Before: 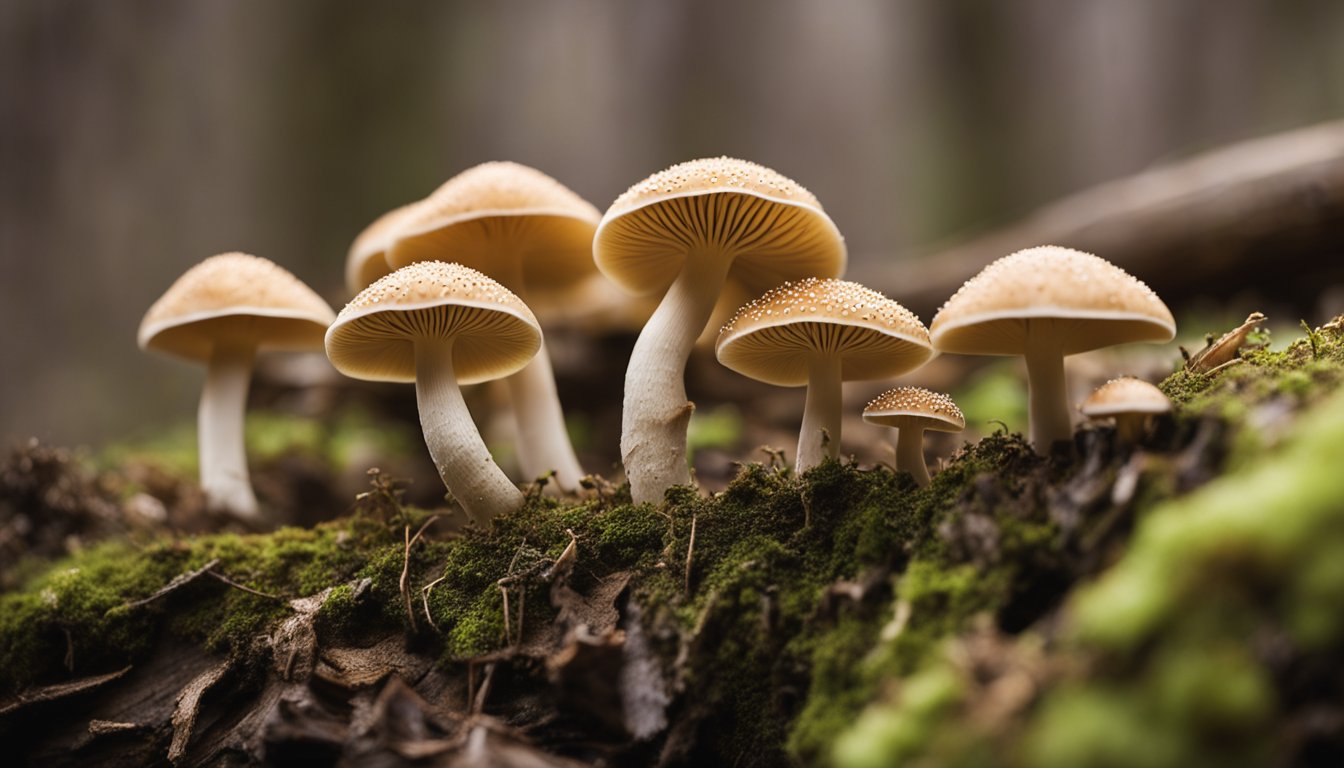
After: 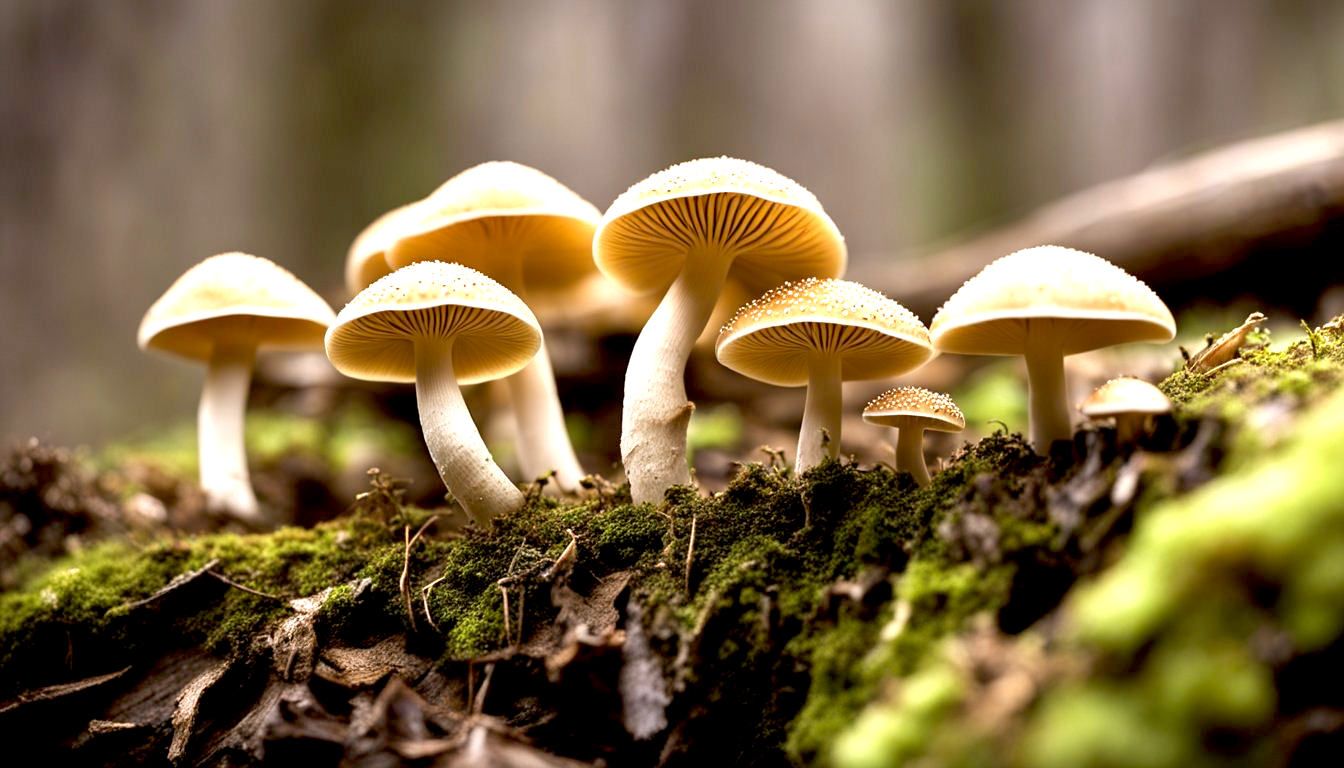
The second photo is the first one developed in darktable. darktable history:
exposure: black level correction 0.011, exposure 1.075 EV, compensate highlight preservation false
